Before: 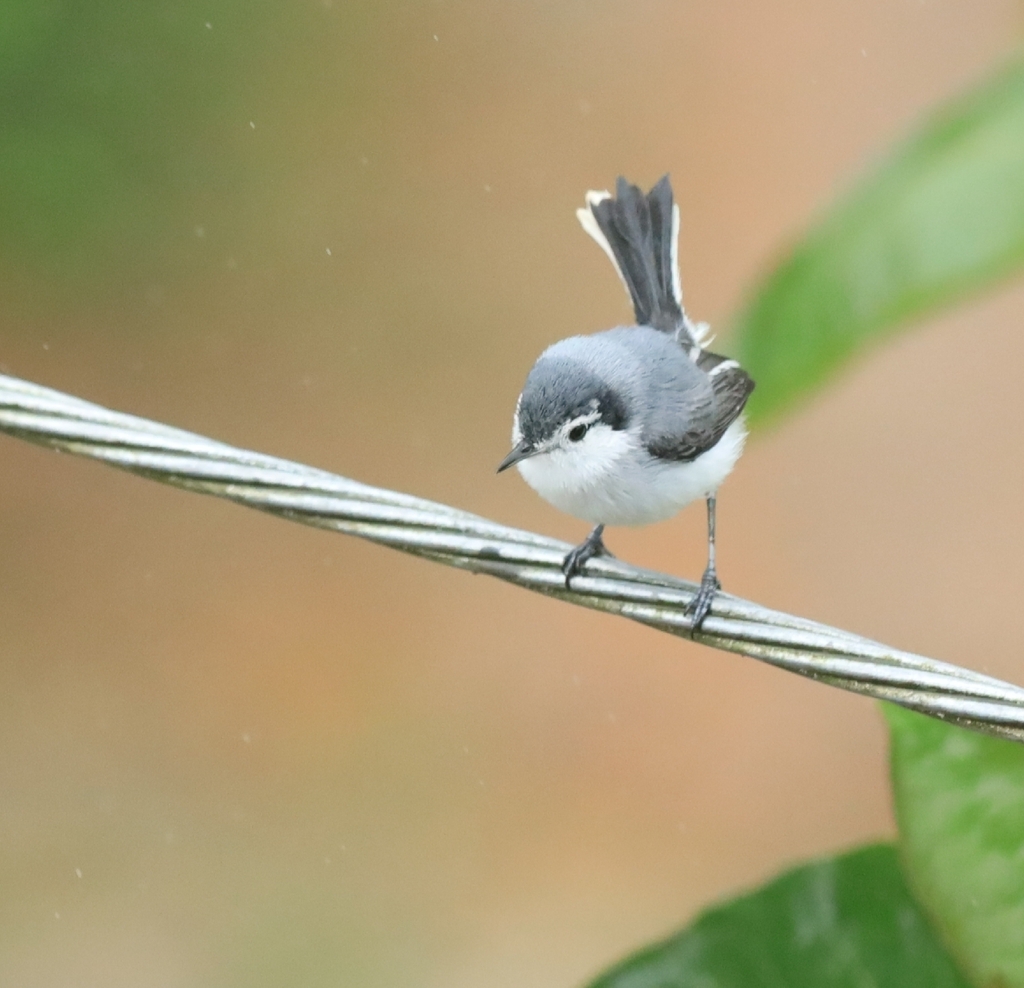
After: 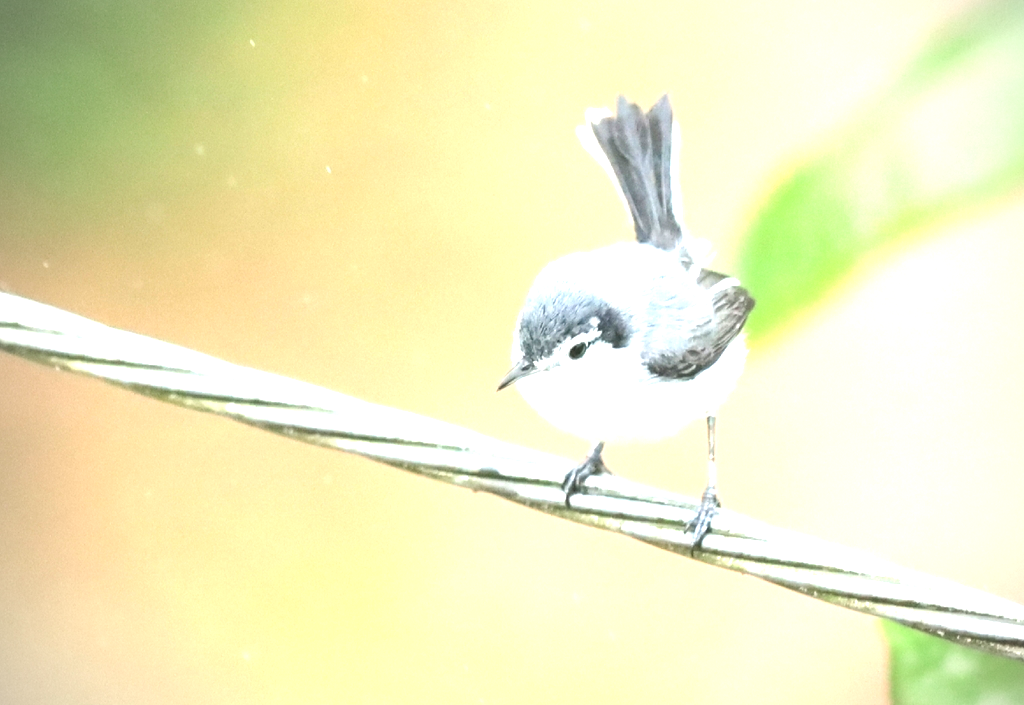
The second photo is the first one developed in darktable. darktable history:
tone equalizer: -8 EV -0.72 EV, -7 EV -0.714 EV, -6 EV -0.579 EV, -5 EV -0.361 EV, -3 EV 0.379 EV, -2 EV 0.6 EV, -1 EV 0.68 EV, +0 EV 0.773 EV
vignetting: on, module defaults
crop and rotate: top 8.34%, bottom 20.259%
exposure: black level correction 0, exposure 0.891 EV, compensate highlight preservation false
